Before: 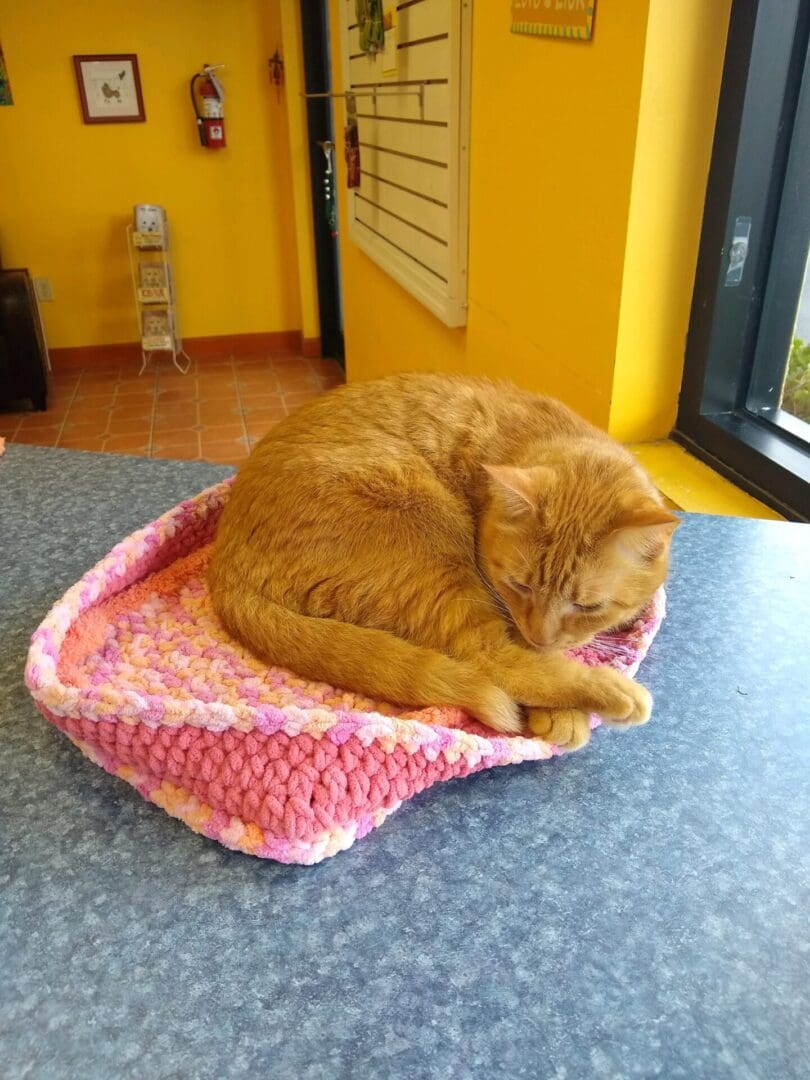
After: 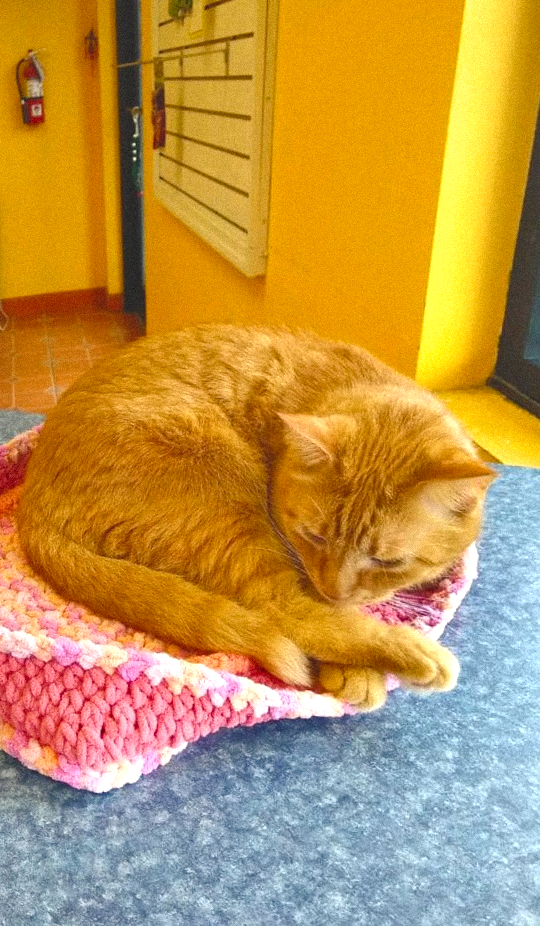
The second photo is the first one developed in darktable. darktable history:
grain: mid-tones bias 0%
exposure: exposure 0.426 EV, compensate highlight preservation false
shadows and highlights: shadows 32.83, highlights -47.7, soften with gaussian
rotate and perspective: rotation 1.69°, lens shift (vertical) -0.023, lens shift (horizontal) -0.291, crop left 0.025, crop right 0.988, crop top 0.092, crop bottom 0.842
crop and rotate: left 17.732%, right 15.423%
color balance rgb: shadows lift › chroma 2%, shadows lift › hue 247.2°, power › chroma 0.3%, power › hue 25.2°, highlights gain › chroma 3%, highlights gain › hue 60°, global offset › luminance 2%, perceptual saturation grading › global saturation 20%, perceptual saturation grading › highlights -20%, perceptual saturation grading › shadows 30%
color calibration: illuminant Planckian (black body), adaptation linear Bradford (ICC v4), x 0.361, y 0.366, temperature 4511.61 K, saturation algorithm version 1 (2020)
